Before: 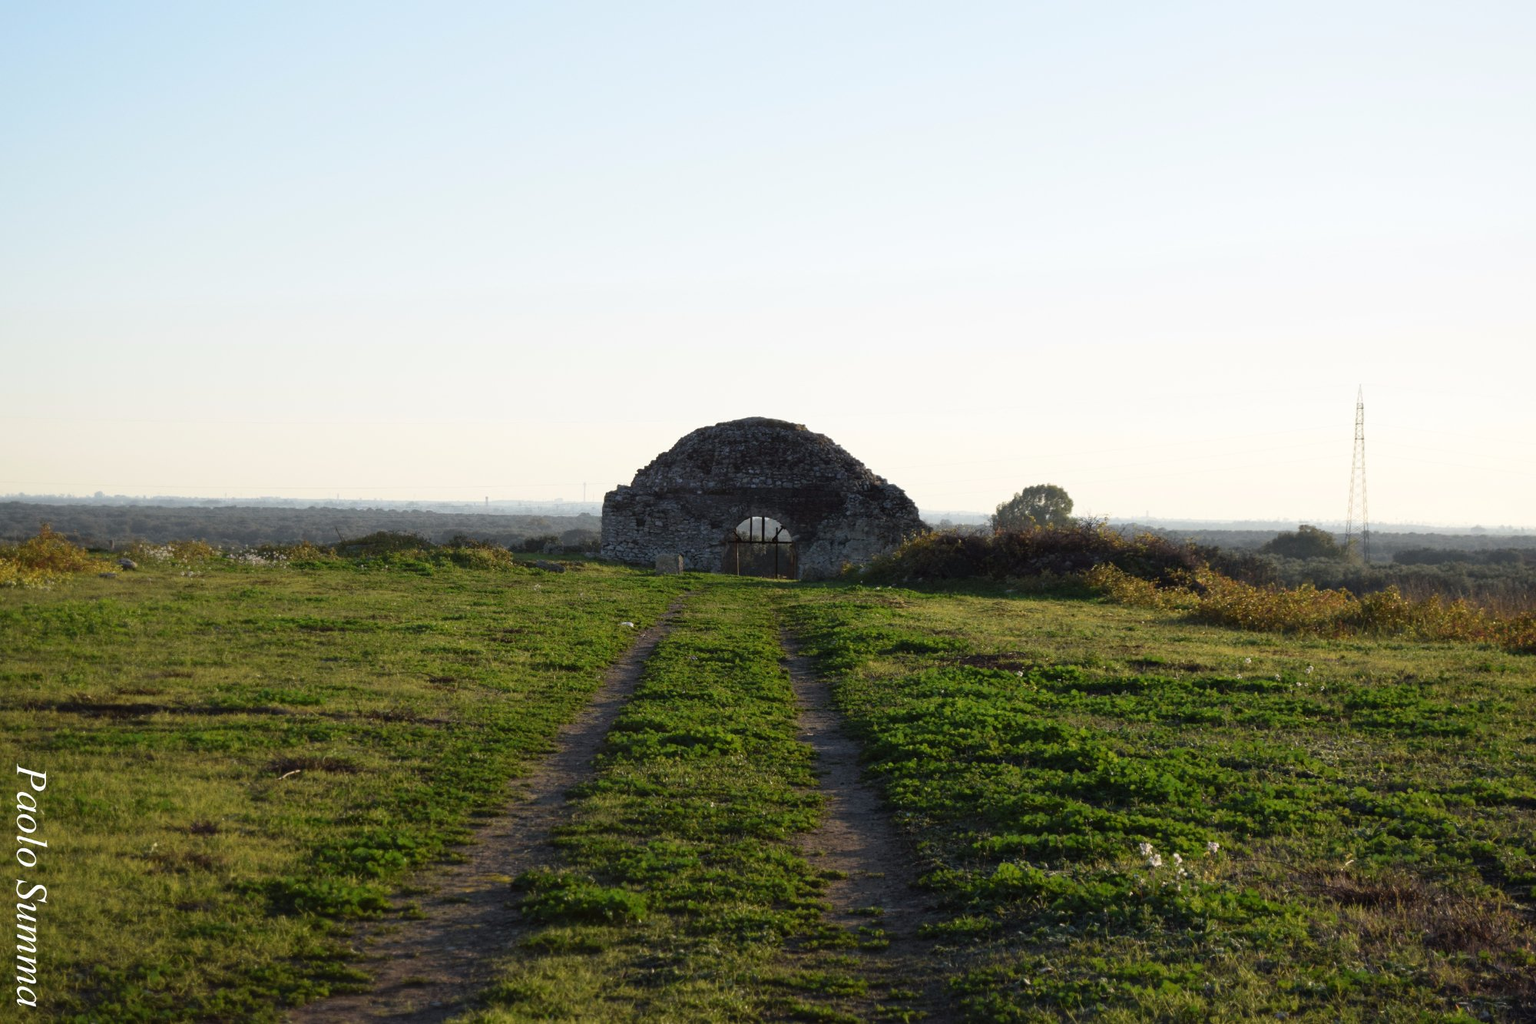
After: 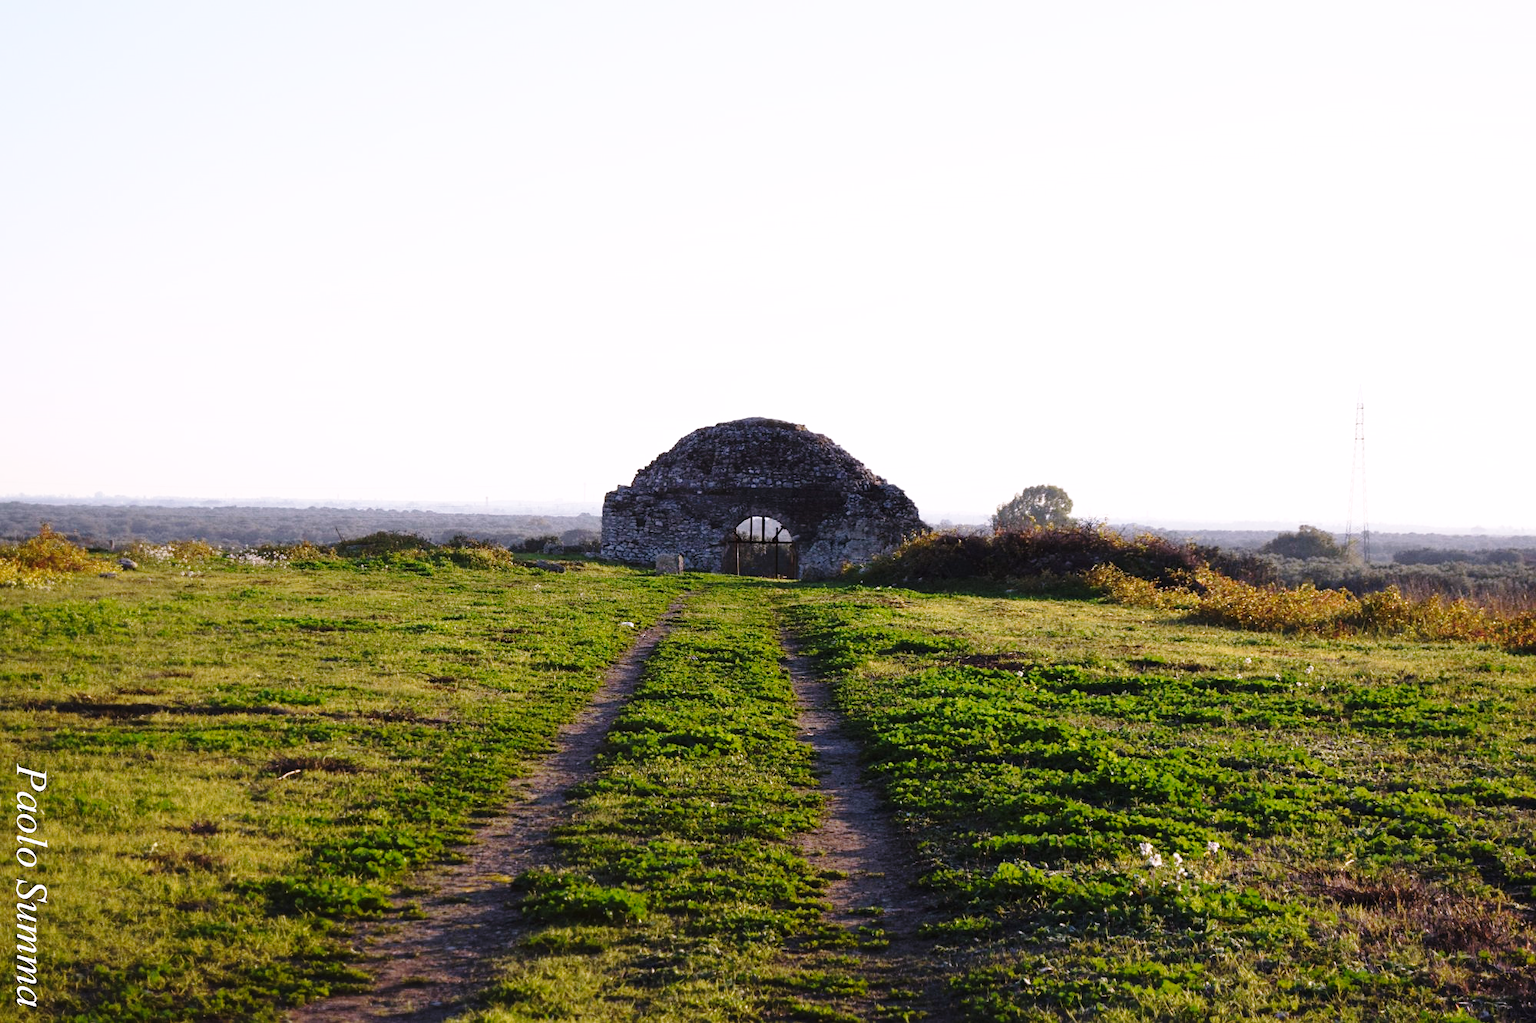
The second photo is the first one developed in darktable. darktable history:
white balance: red 1.066, blue 1.119
base curve: curves: ch0 [(0, 0) (0.028, 0.03) (0.121, 0.232) (0.46, 0.748) (0.859, 0.968) (1, 1)], preserve colors none
sharpen: amount 0.2
